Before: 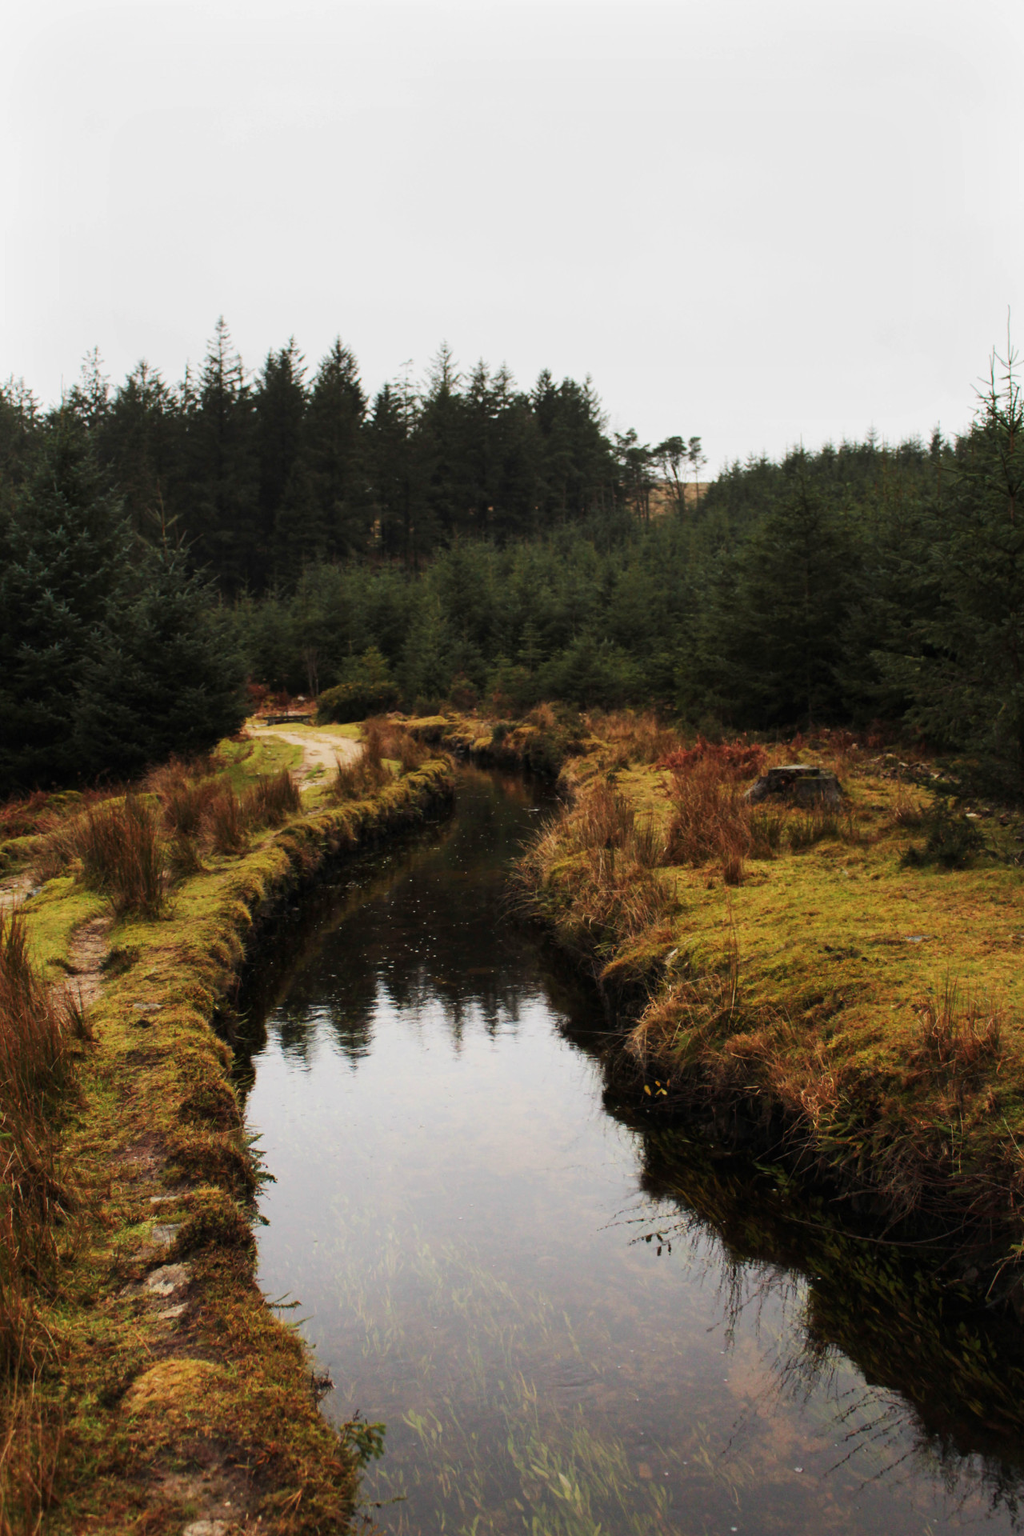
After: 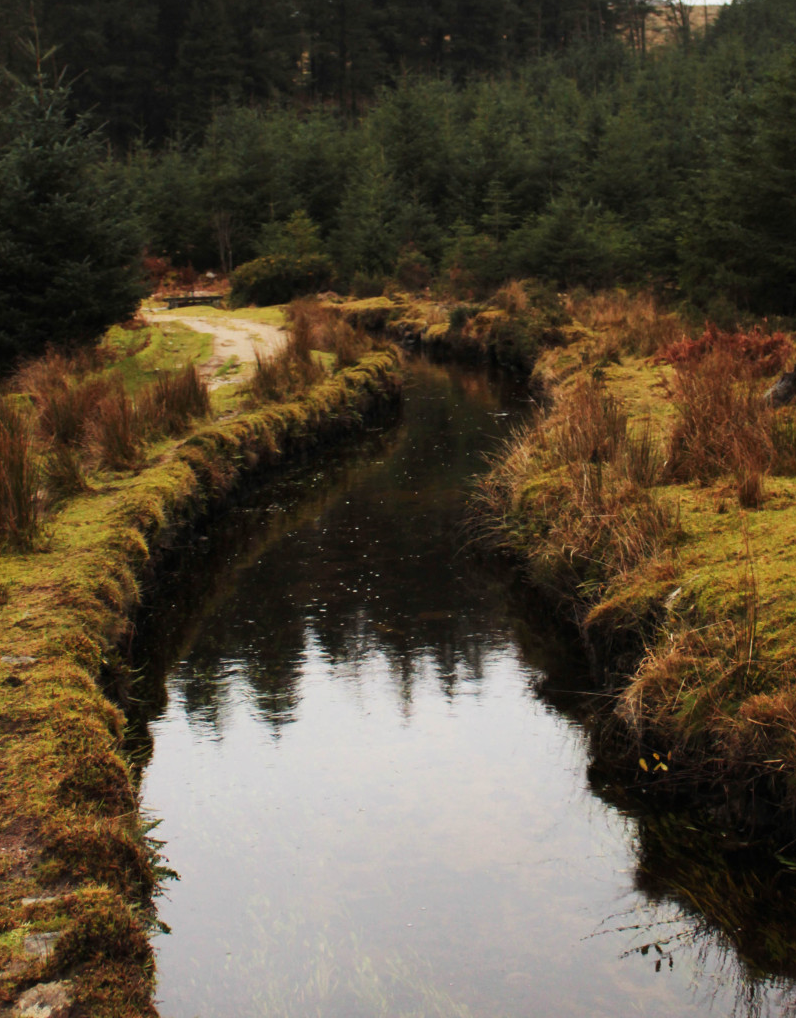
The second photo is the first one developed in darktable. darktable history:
crop: left 13.008%, top 31.167%, right 24.744%, bottom 15.781%
